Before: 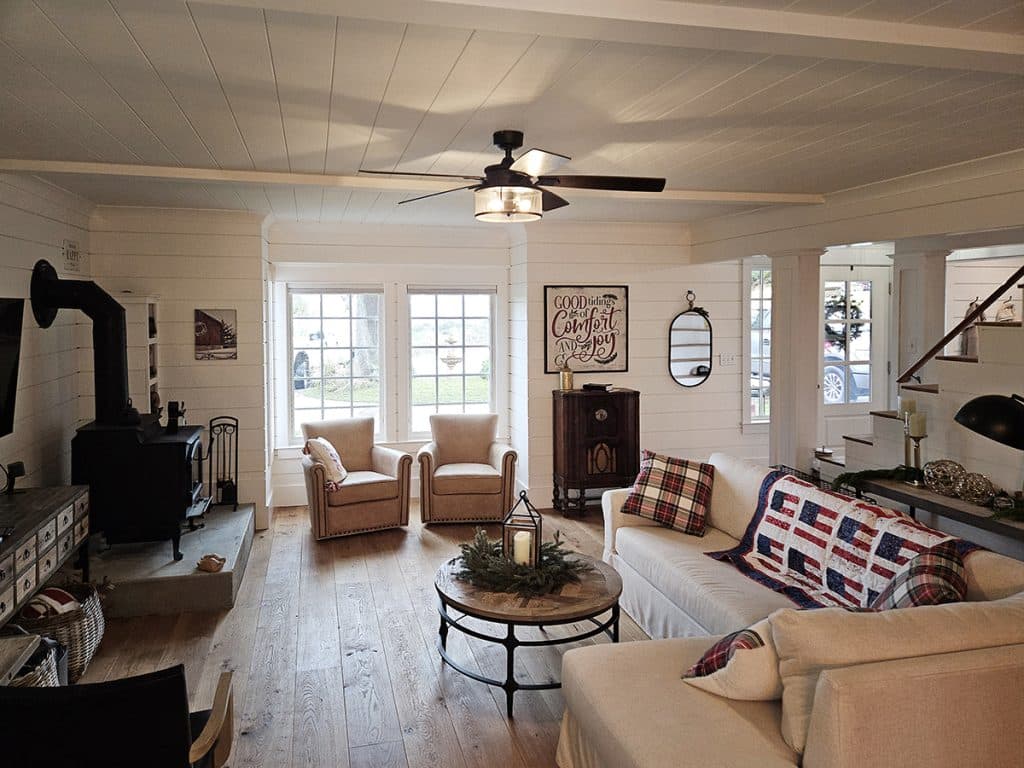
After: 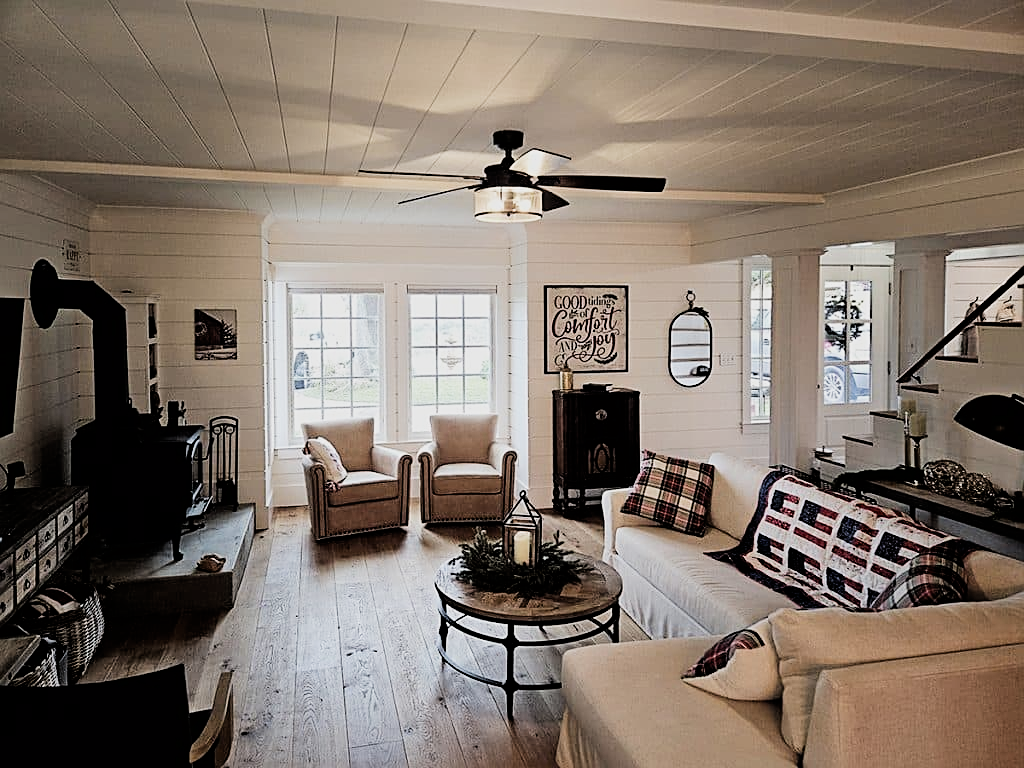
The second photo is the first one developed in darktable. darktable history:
sharpen: on, module defaults
filmic rgb: black relative exposure -5 EV, hardness 2.88, contrast 1.4, highlights saturation mix -30%
